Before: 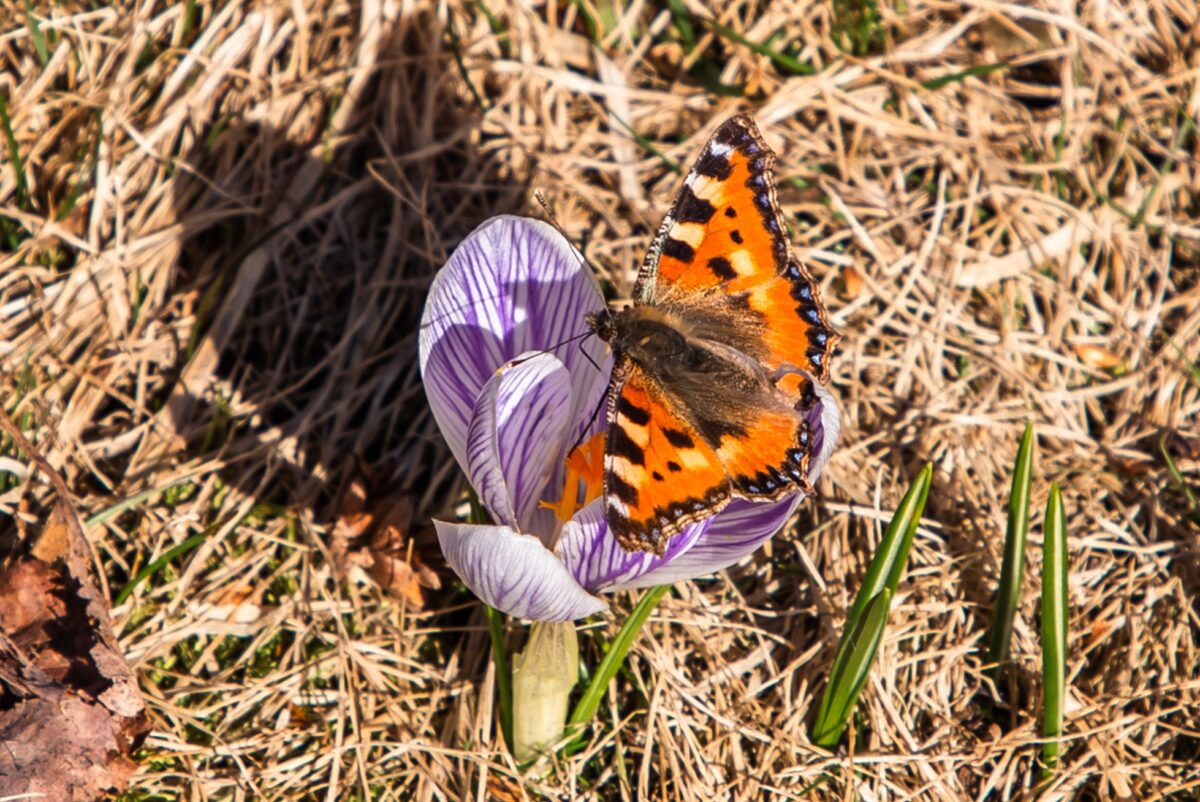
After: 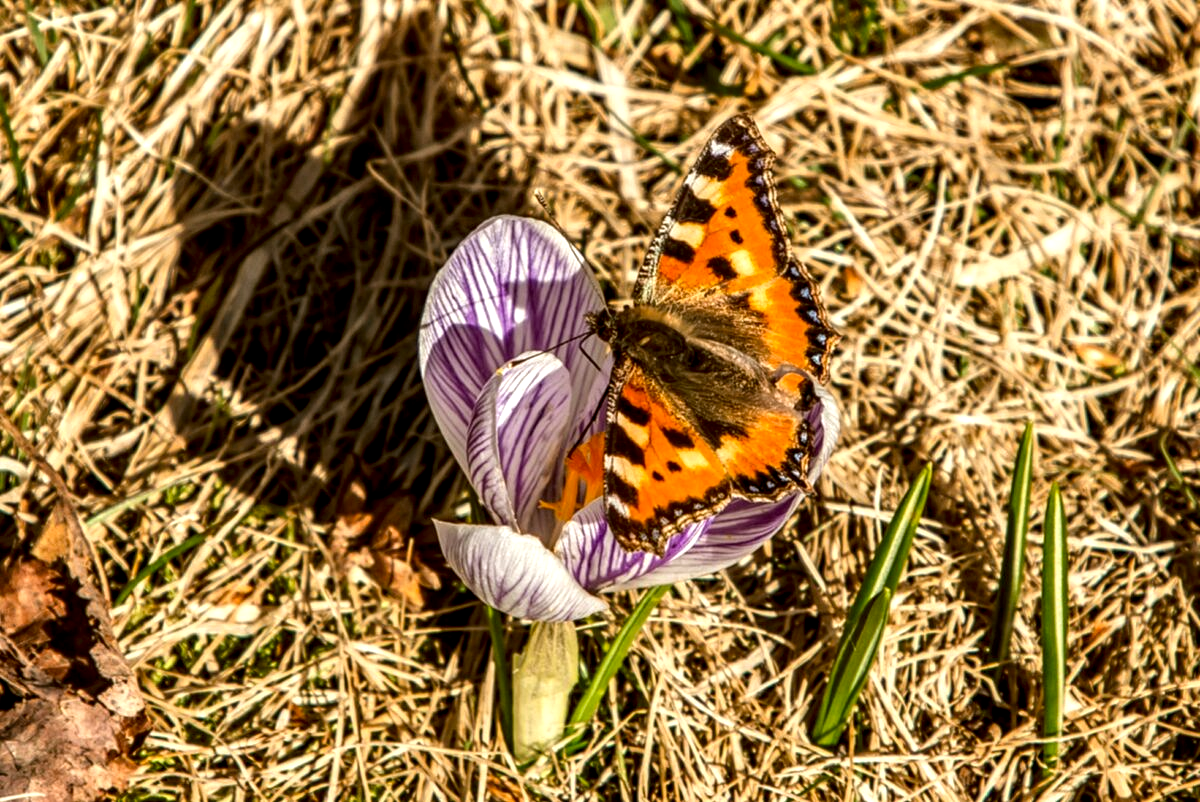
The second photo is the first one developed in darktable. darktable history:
color correction: highlights a* -1.75, highlights b* 10.08, shadows a* 0.324, shadows b* 19.05
local contrast: highlights 60%, shadows 59%, detail 160%
